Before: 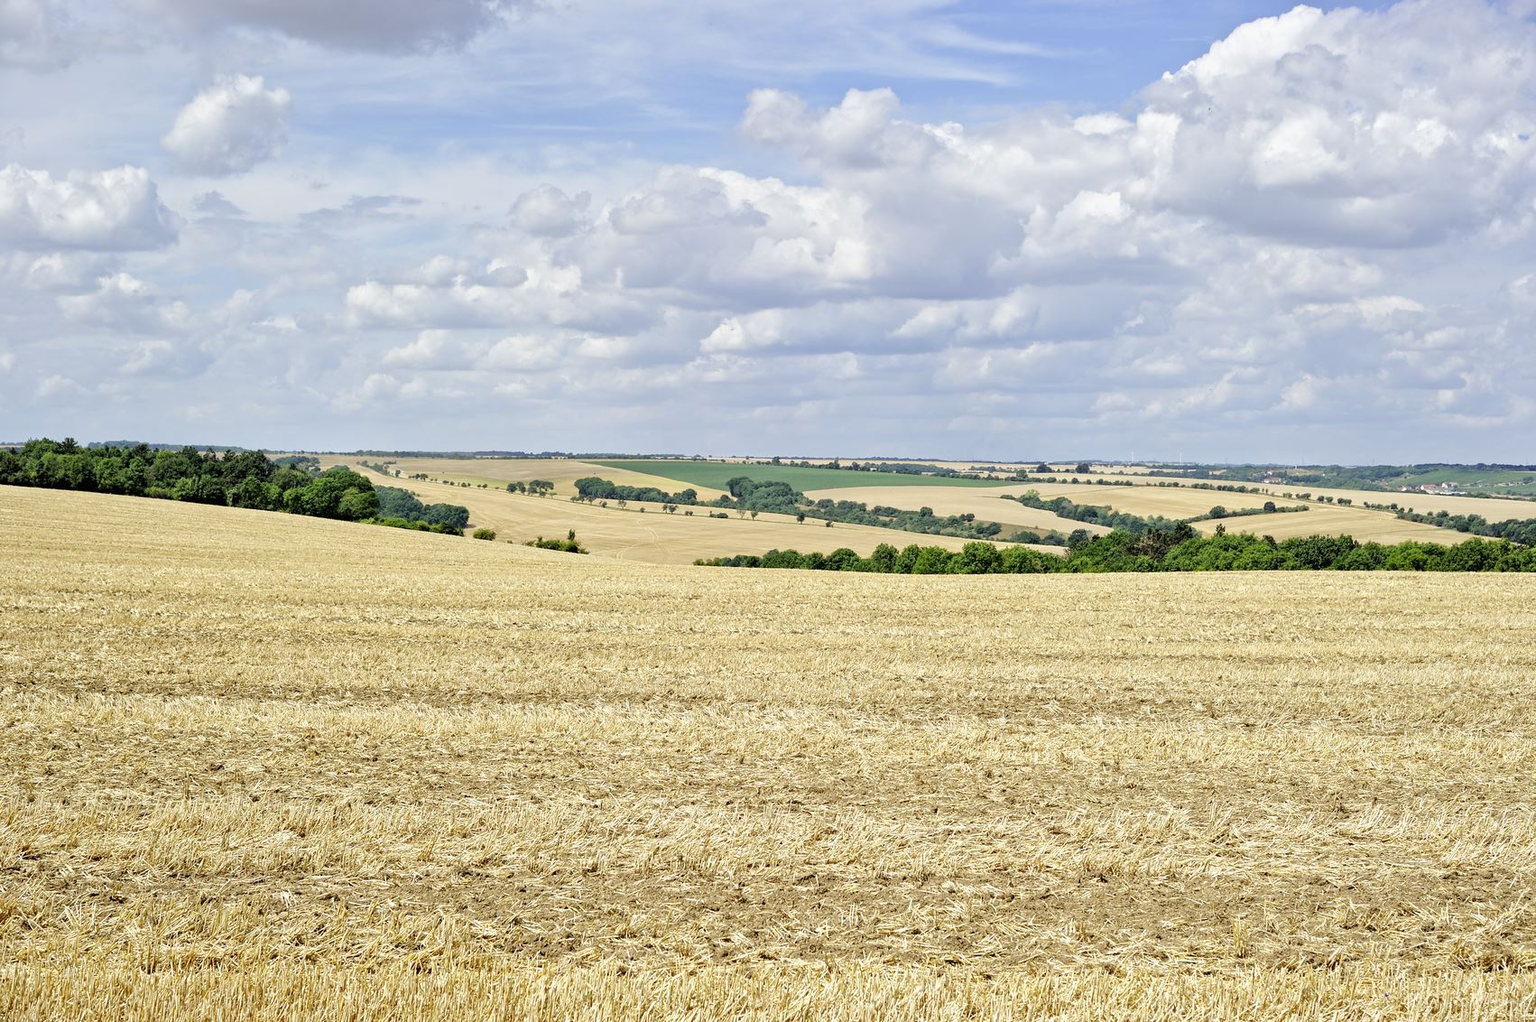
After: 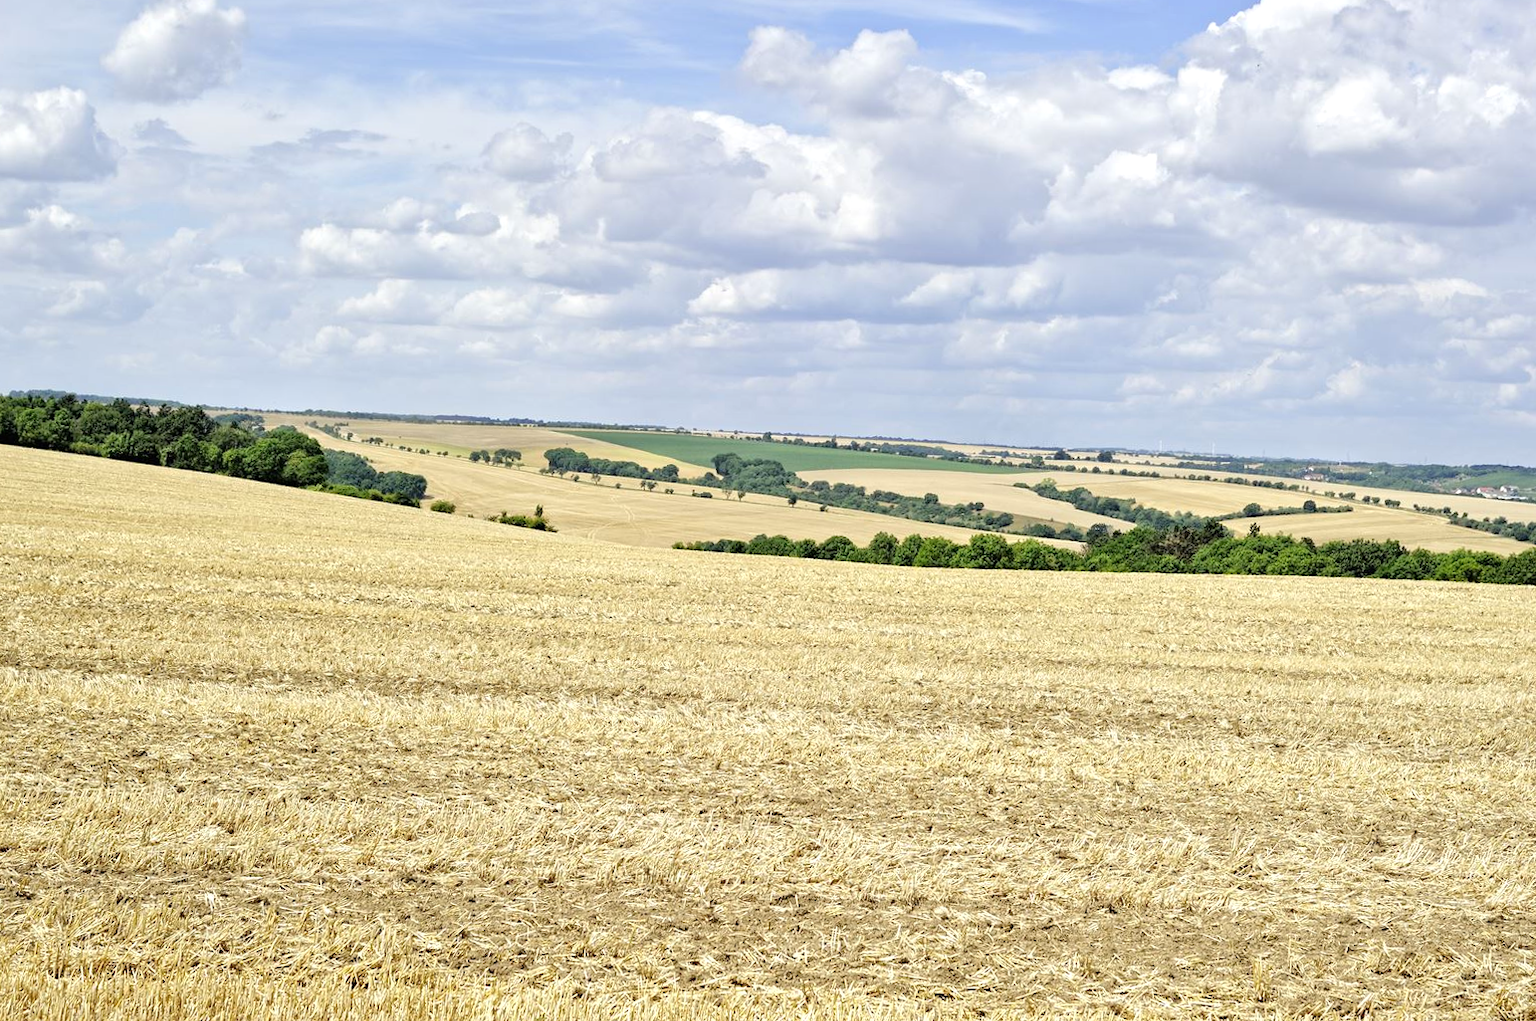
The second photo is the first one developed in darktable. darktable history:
crop and rotate: angle -1.96°, left 3.097%, top 4.154%, right 1.586%, bottom 0.529%
exposure: exposure 0.2 EV, compensate highlight preservation false
